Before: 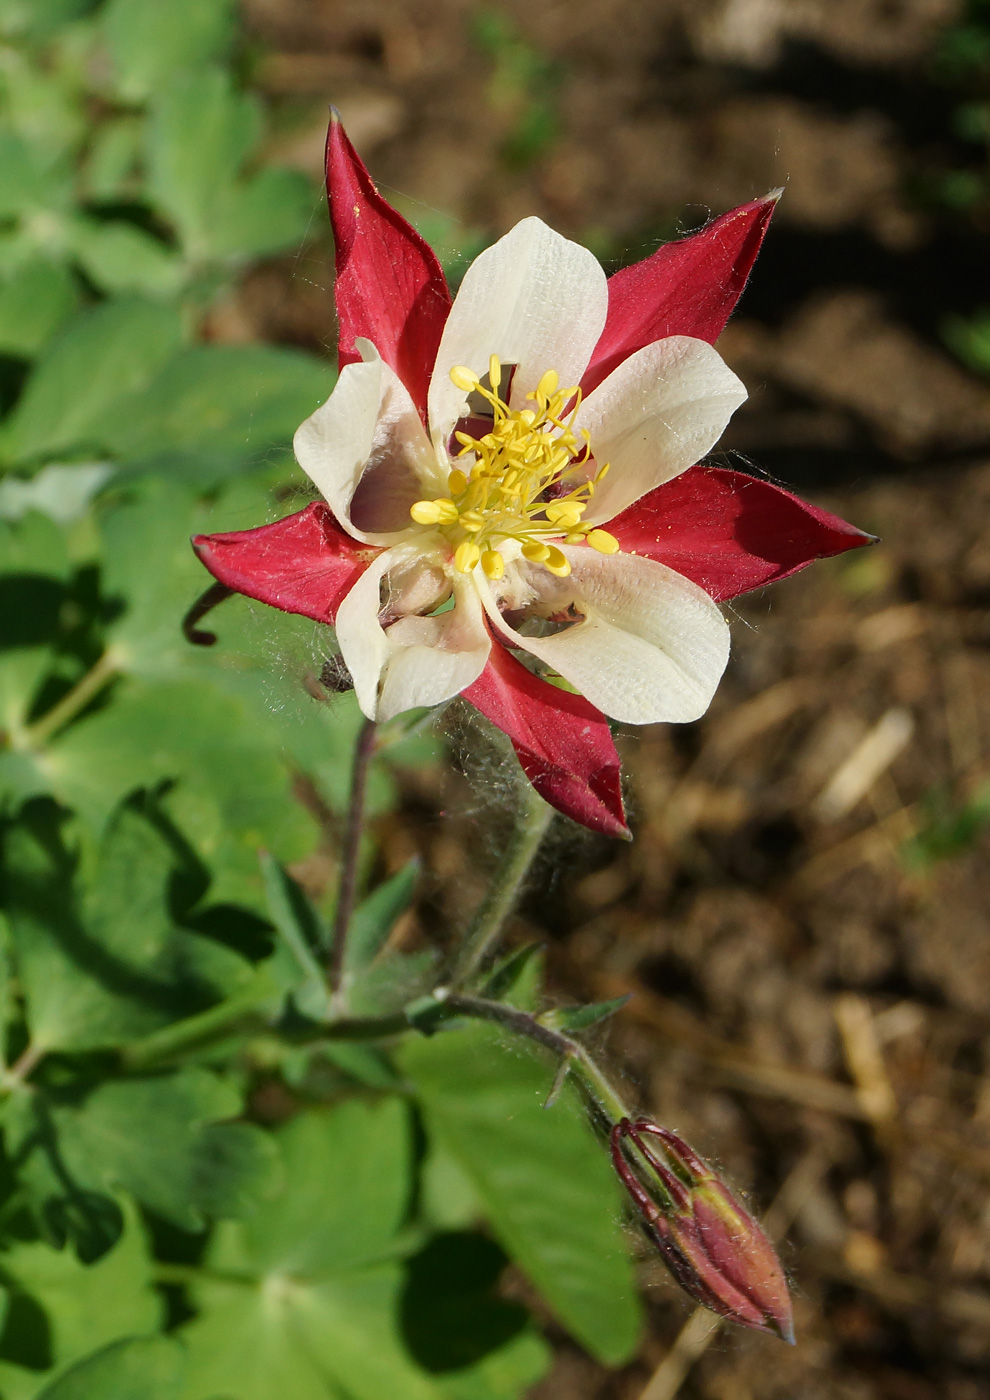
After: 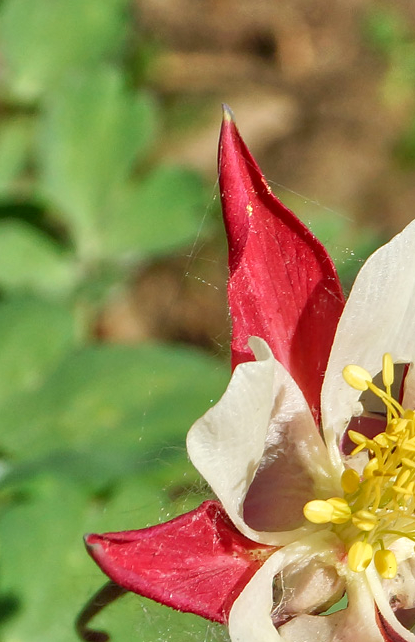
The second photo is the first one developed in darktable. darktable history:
crop and rotate: left 10.872%, top 0.082%, right 47.205%, bottom 54.046%
local contrast: on, module defaults
tone equalizer: -7 EV 0.163 EV, -6 EV 0.588 EV, -5 EV 1.16 EV, -4 EV 1.34 EV, -3 EV 1.13 EV, -2 EV 0.6 EV, -1 EV 0.151 EV
